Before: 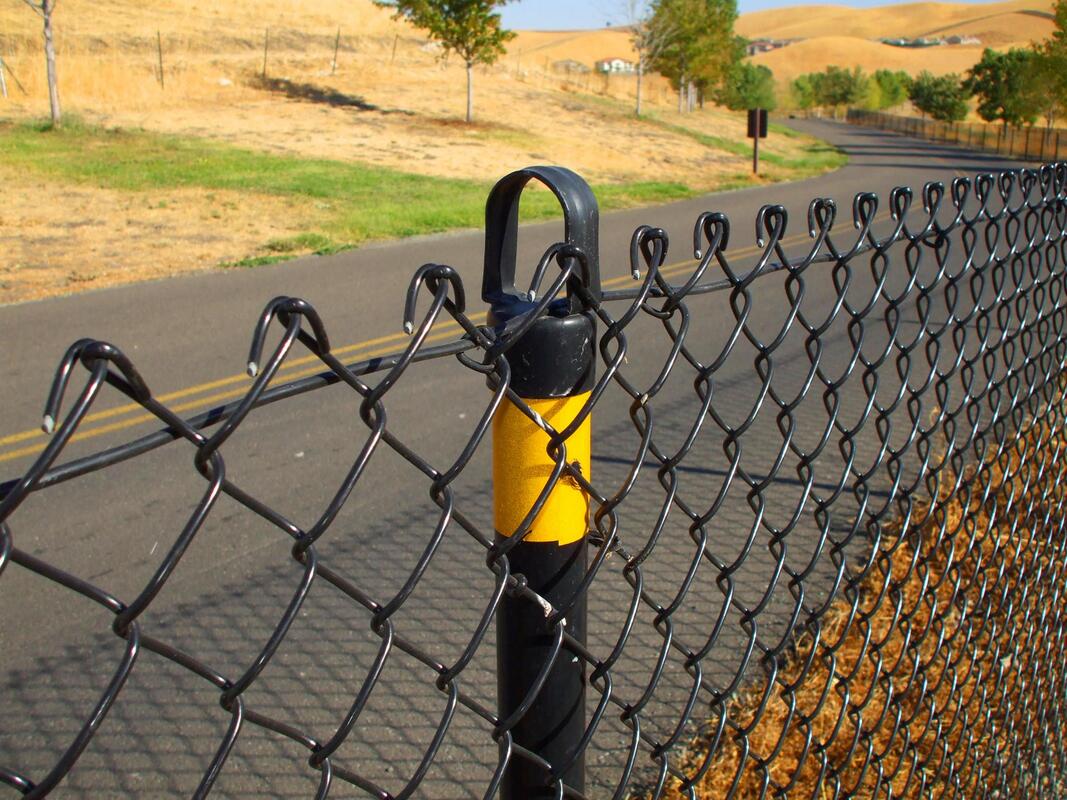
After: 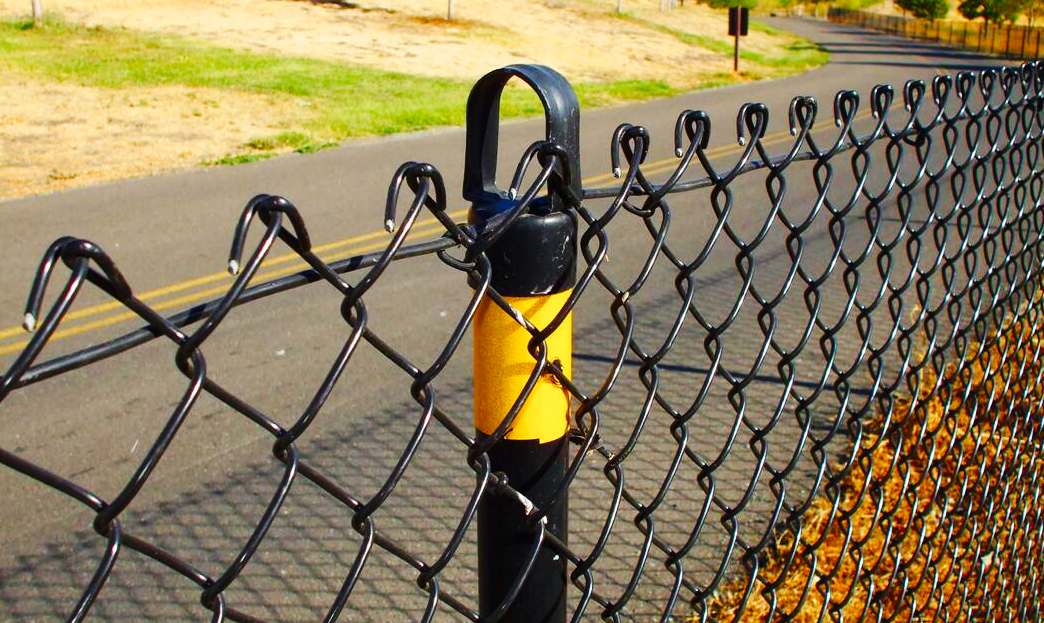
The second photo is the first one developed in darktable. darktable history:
color balance rgb: perceptual saturation grading › global saturation 20%, perceptual saturation grading › highlights -25%, perceptual saturation grading › shadows 25%
crop and rotate: left 1.814%, top 12.818%, right 0.25%, bottom 9.225%
base curve: curves: ch0 [(0, 0) (0.036, 0.025) (0.121, 0.166) (0.206, 0.329) (0.605, 0.79) (1, 1)], preserve colors none
exposure: compensate highlight preservation false
